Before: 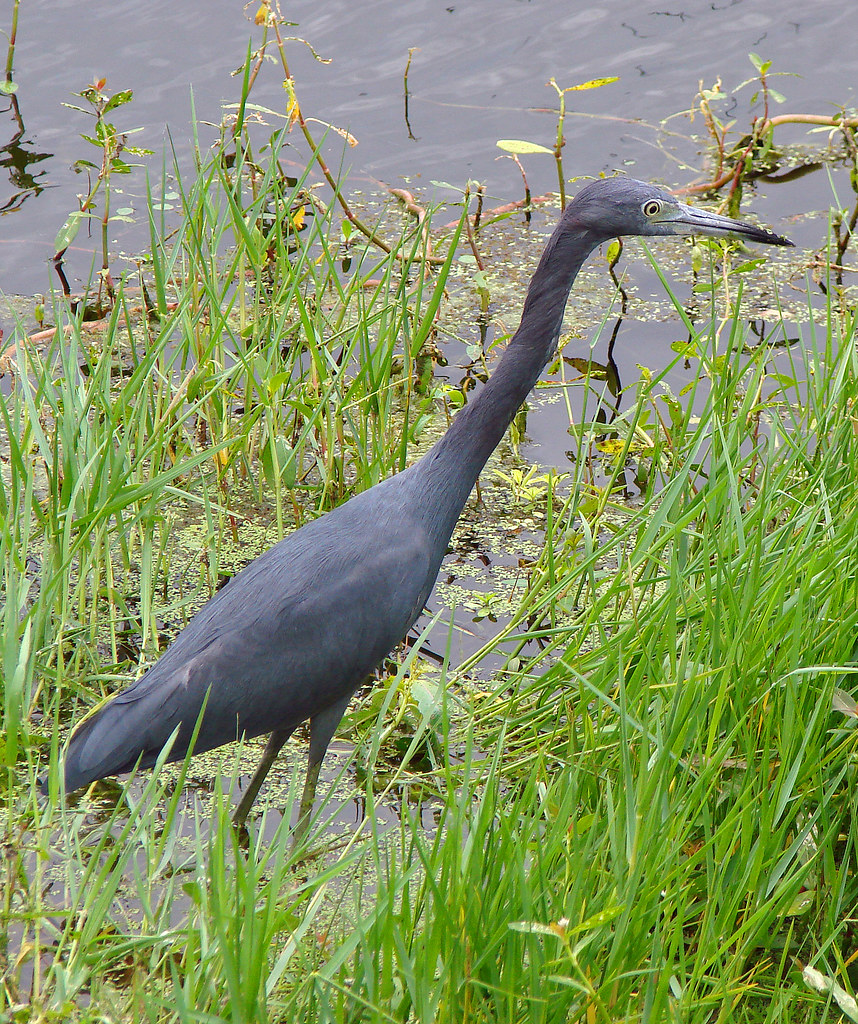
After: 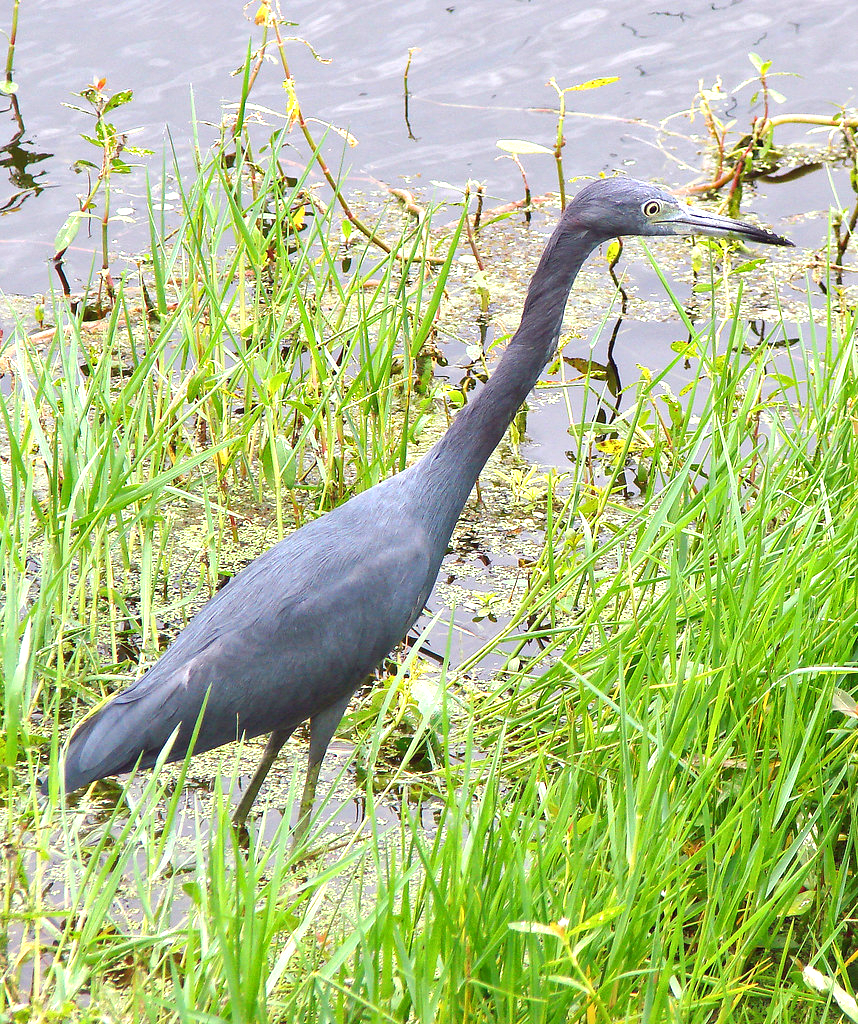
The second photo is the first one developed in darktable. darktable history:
exposure: black level correction -0.001, exposure 0.909 EV, compensate highlight preservation false
local contrast: mode bilateral grid, contrast 19, coarseness 49, detail 120%, midtone range 0.2
